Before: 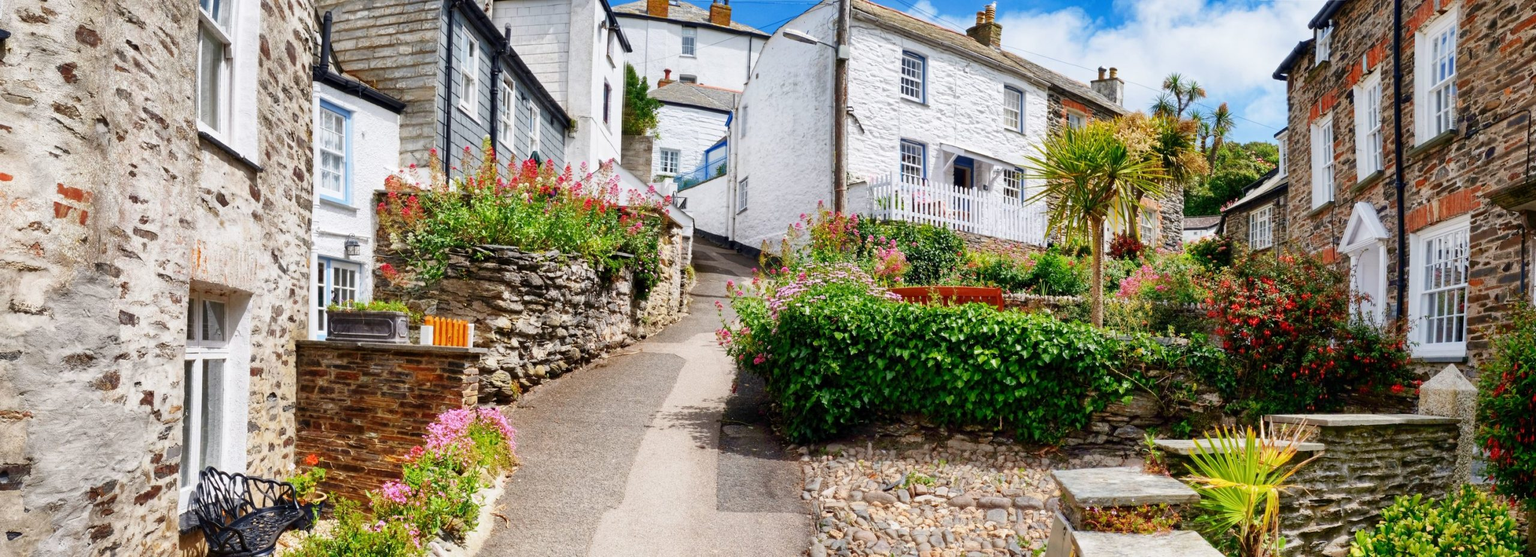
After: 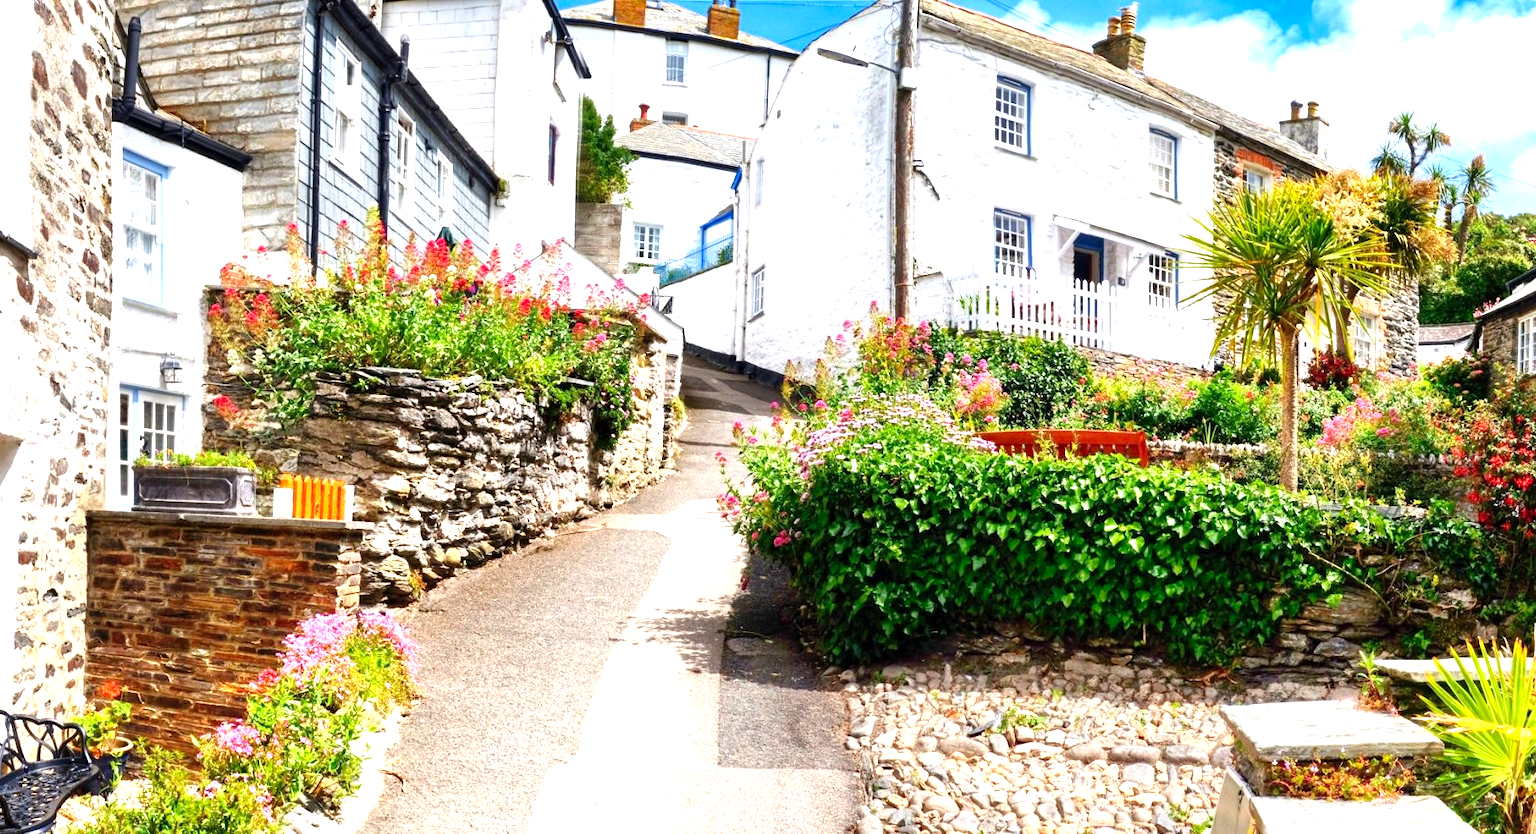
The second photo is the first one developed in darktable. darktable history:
crop and rotate: left 15.546%, right 17.787%
levels: levels [0, 0.374, 0.749]
